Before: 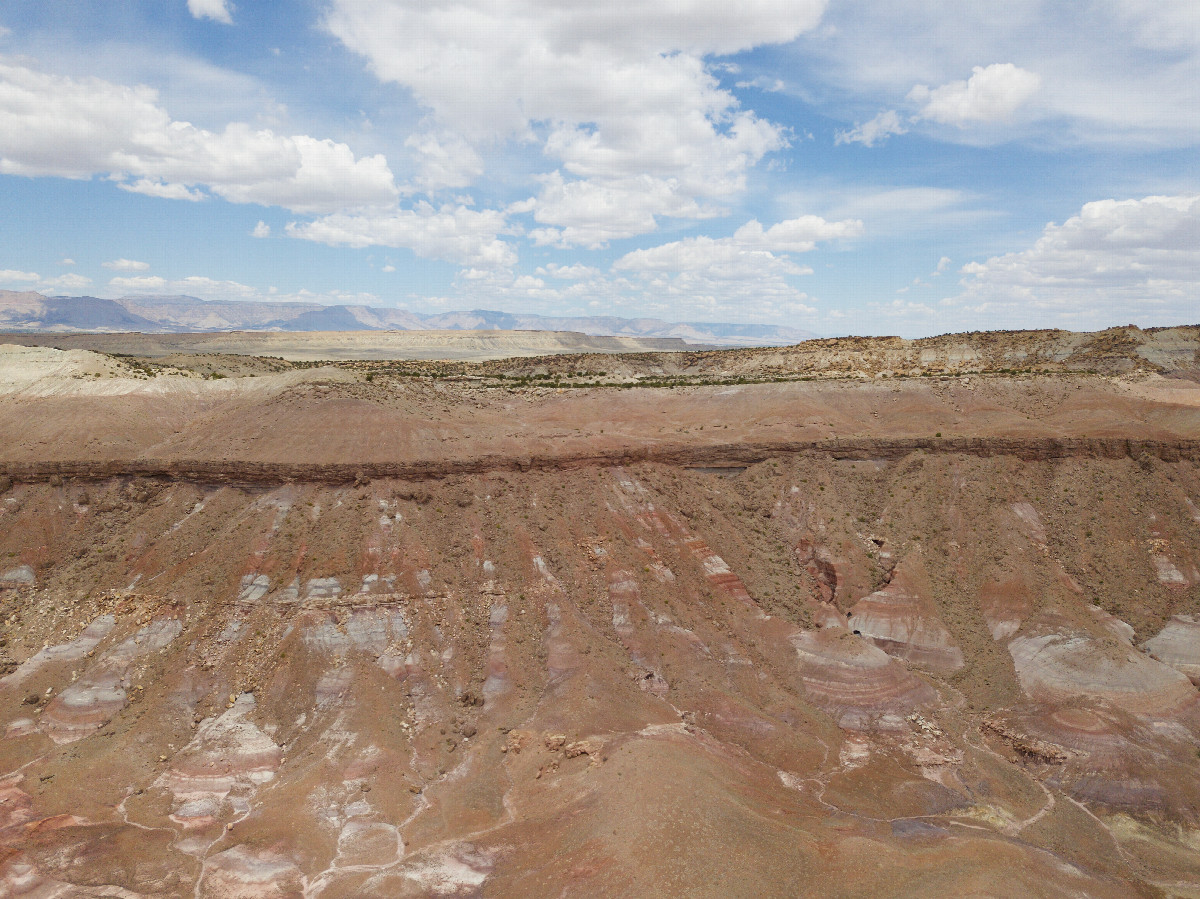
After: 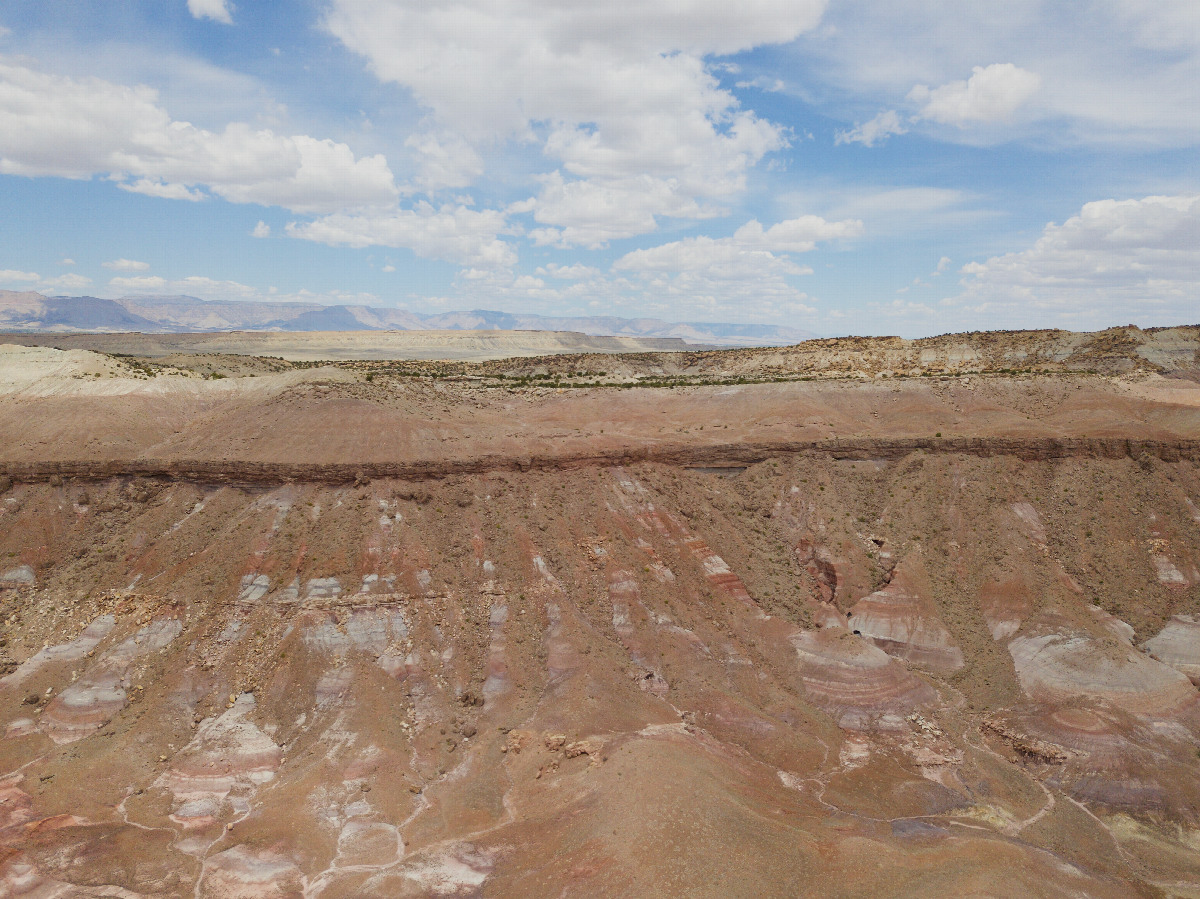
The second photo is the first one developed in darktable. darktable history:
tone equalizer: -8 EV -0.002 EV, -7 EV 0.003 EV, -6 EV -0.039 EV, -5 EV 0.011 EV, -4 EV -0.011 EV, -3 EV 0.017 EV, -2 EV -0.069 EV, -1 EV -0.267 EV, +0 EV -0.552 EV, edges refinement/feathering 500, mask exposure compensation -1.57 EV, preserve details no
